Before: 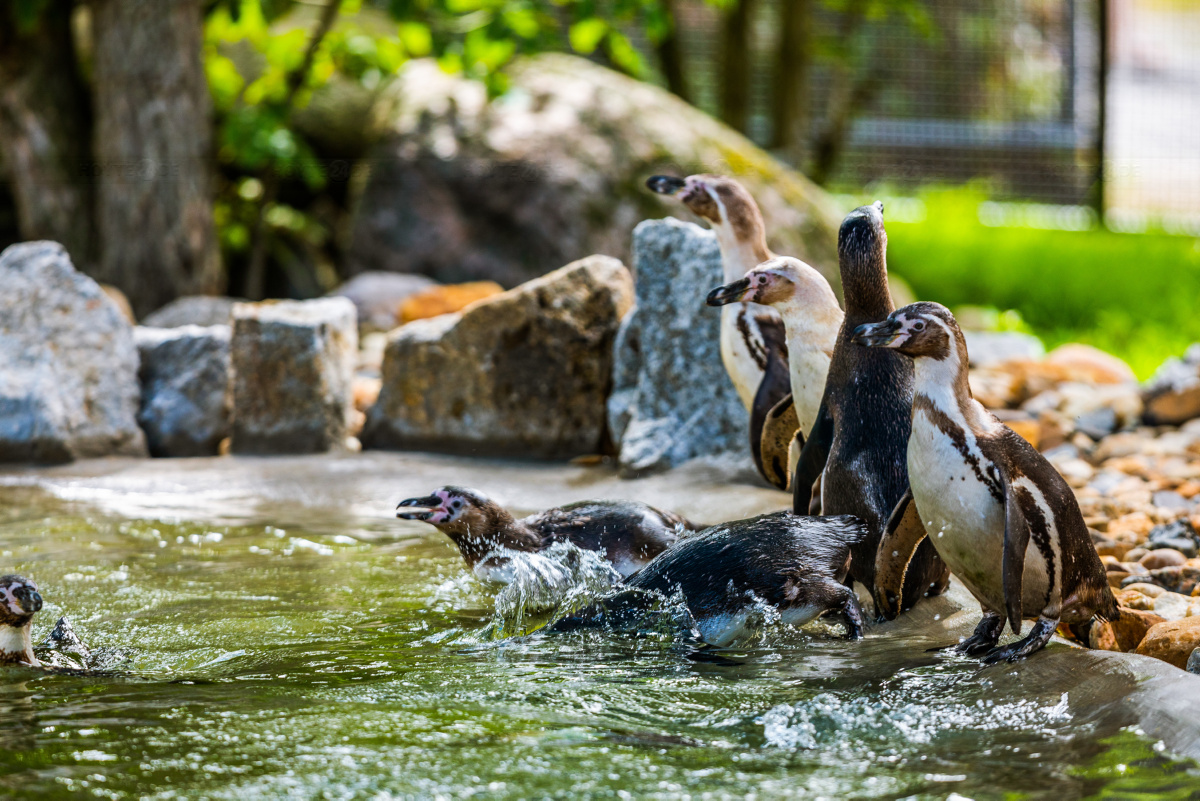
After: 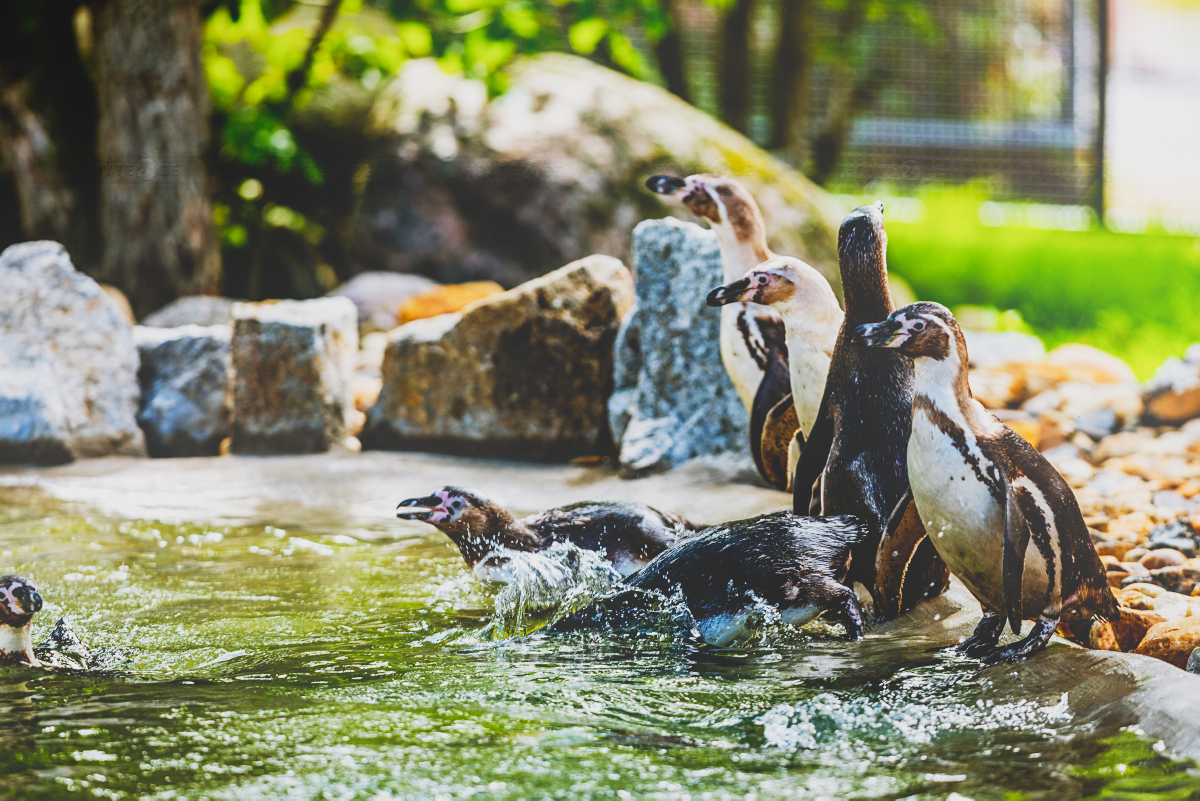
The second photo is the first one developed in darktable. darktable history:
bloom: size 40%
sigmoid: contrast 1.8, skew -0.2, preserve hue 0%, red attenuation 0.1, red rotation 0.035, green attenuation 0.1, green rotation -0.017, blue attenuation 0.15, blue rotation -0.052, base primaries Rec2020
sharpen: amount 0.2
